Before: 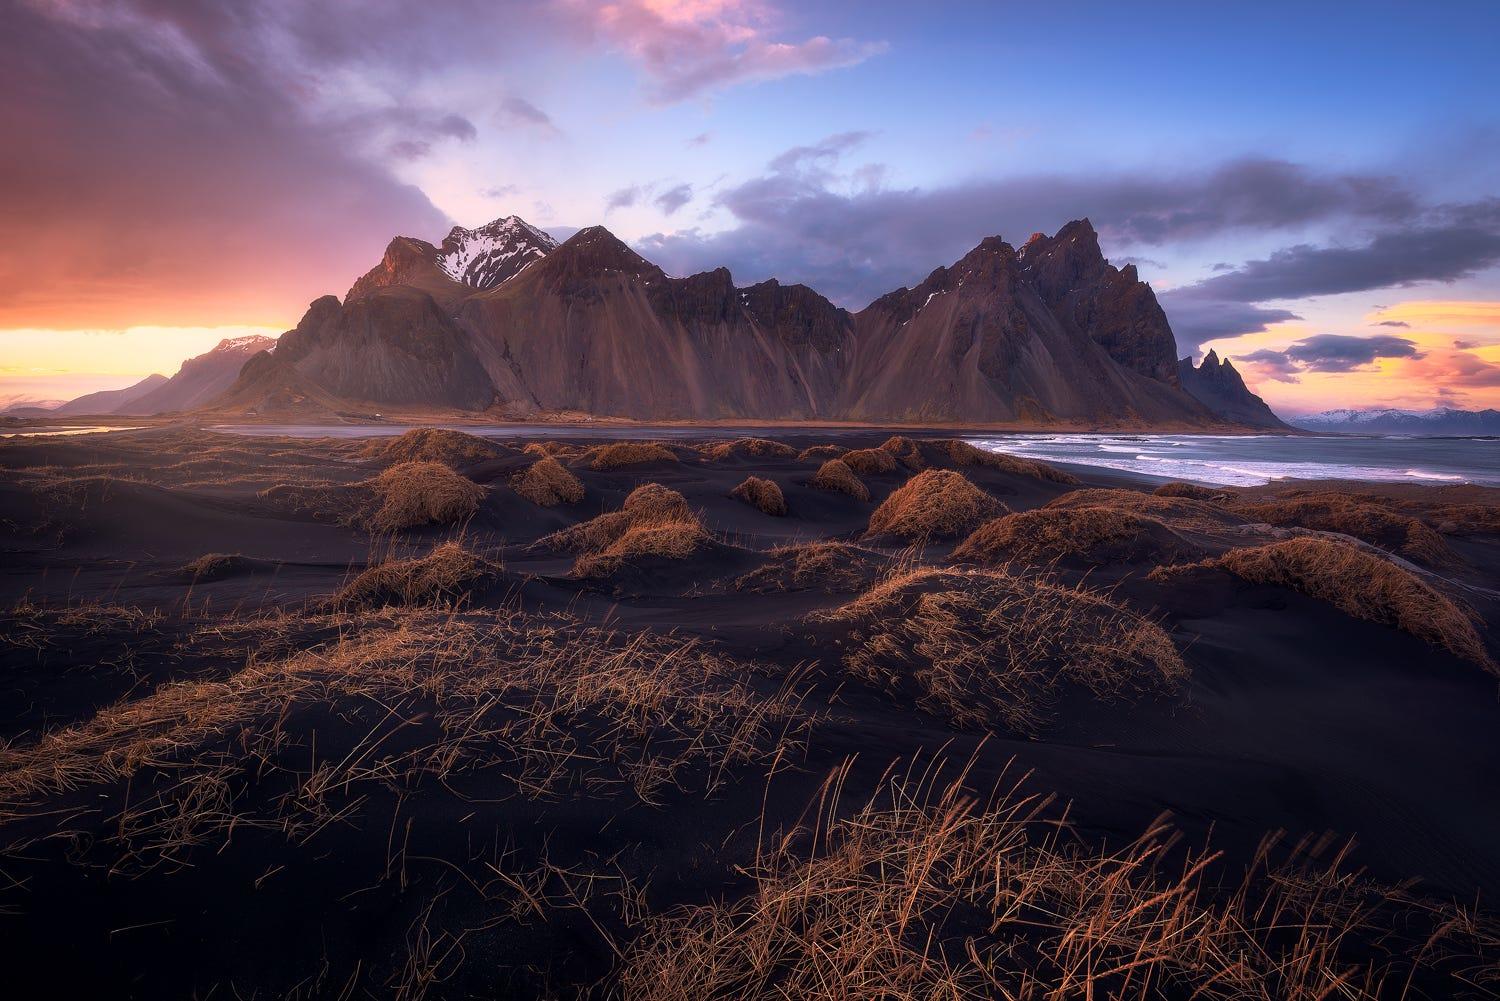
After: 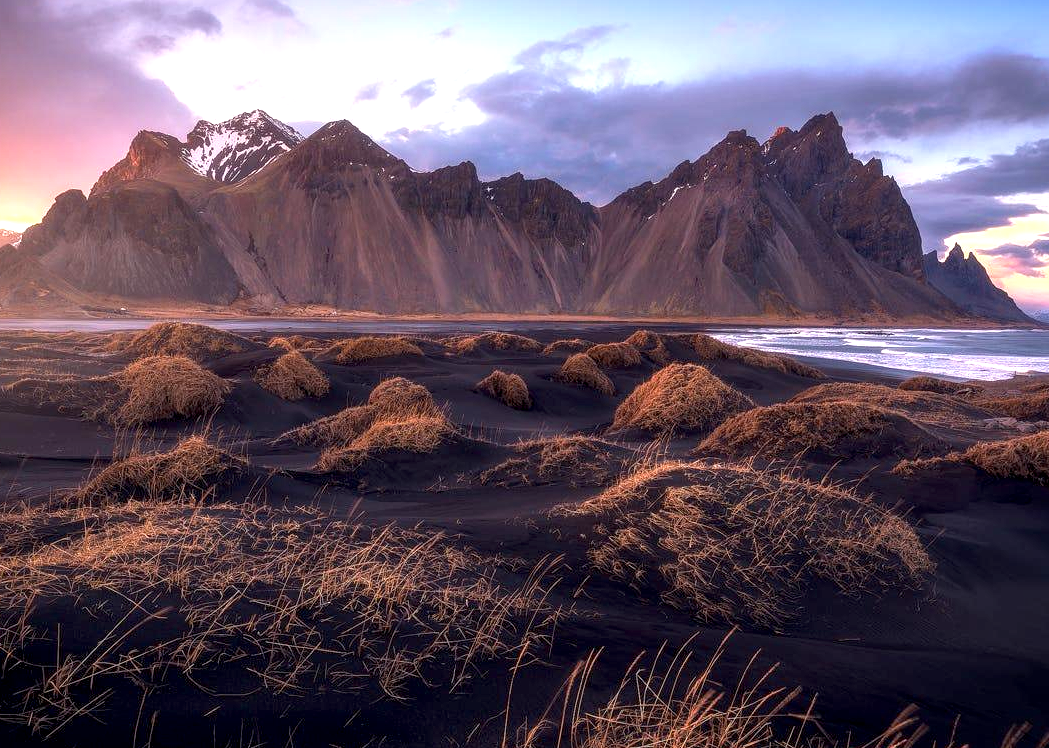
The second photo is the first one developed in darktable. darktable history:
local contrast: detail 130%
crop and rotate: left 17.046%, top 10.659%, right 12.989%, bottom 14.553%
exposure: black level correction 0.001, exposure 0.675 EV, compensate highlight preservation false
